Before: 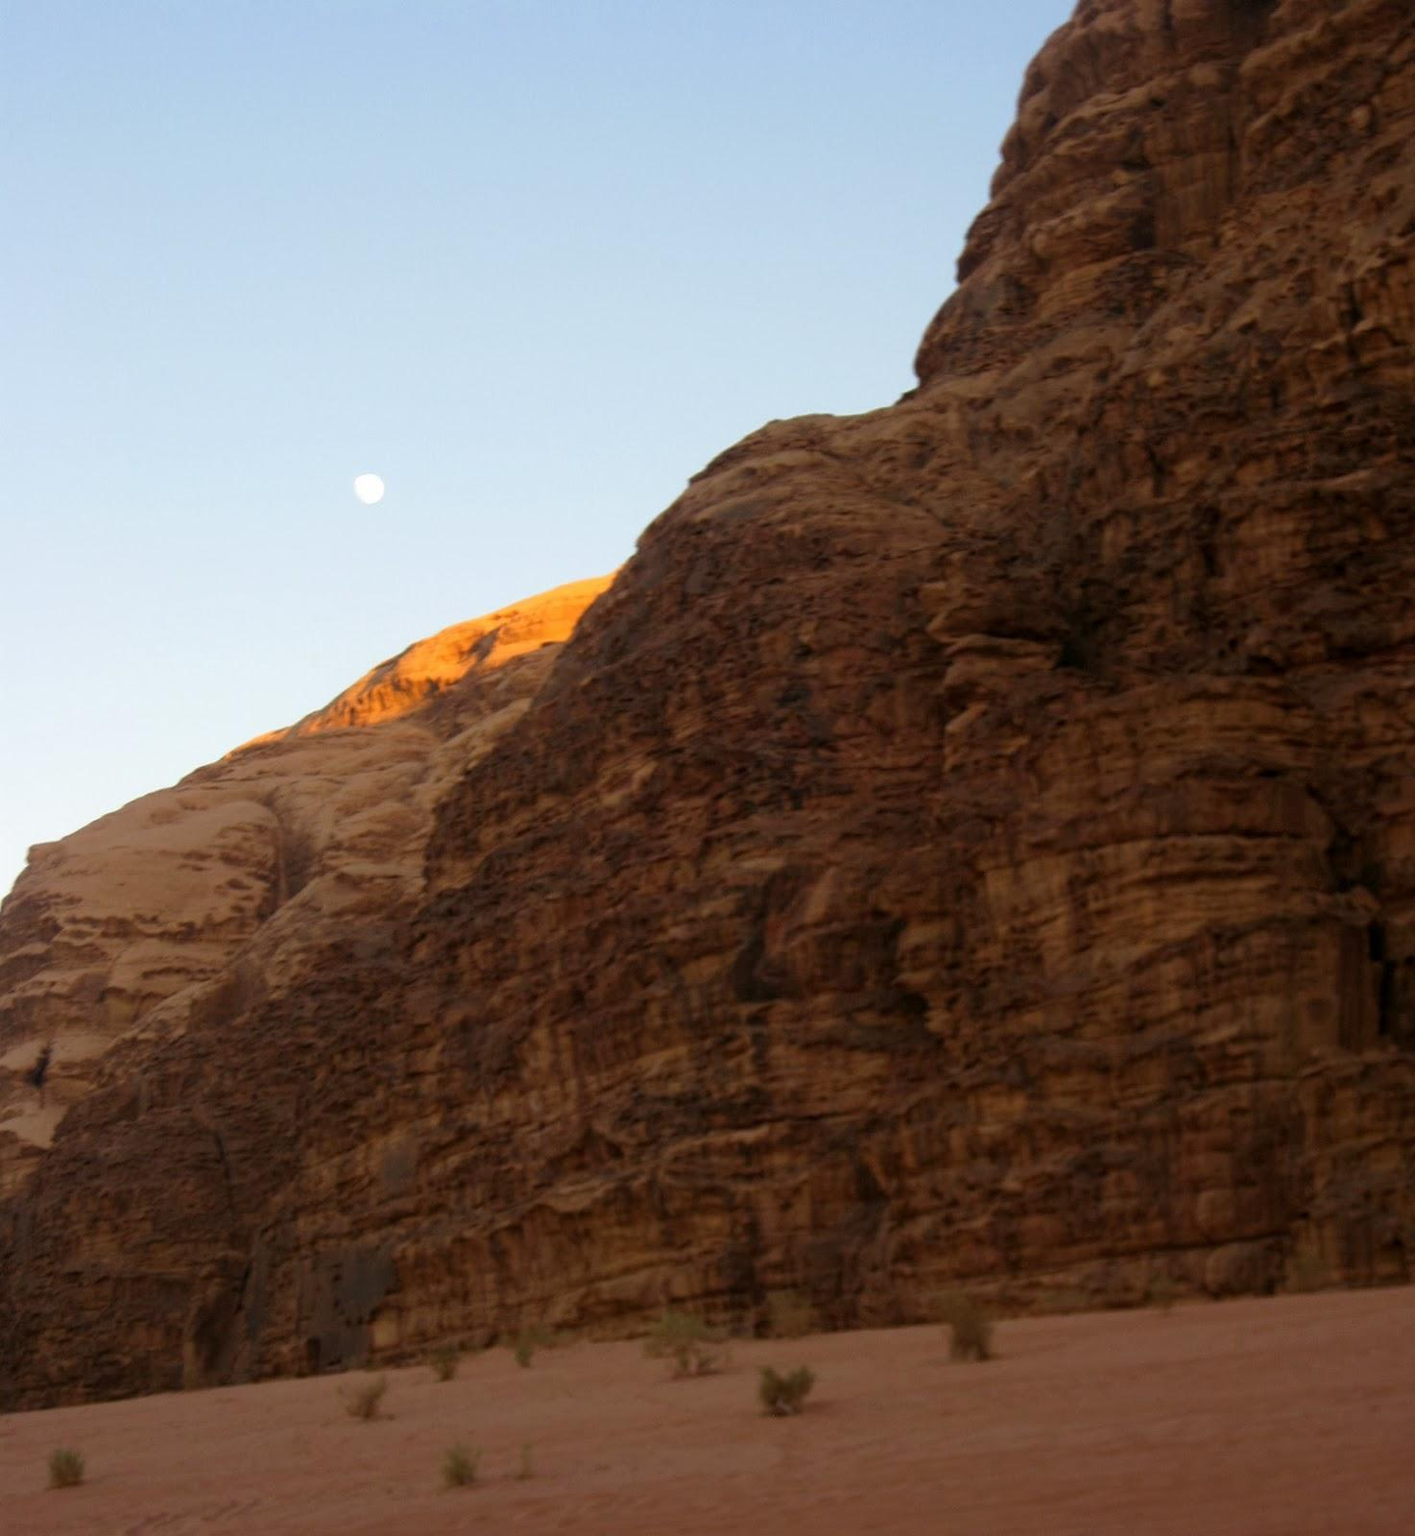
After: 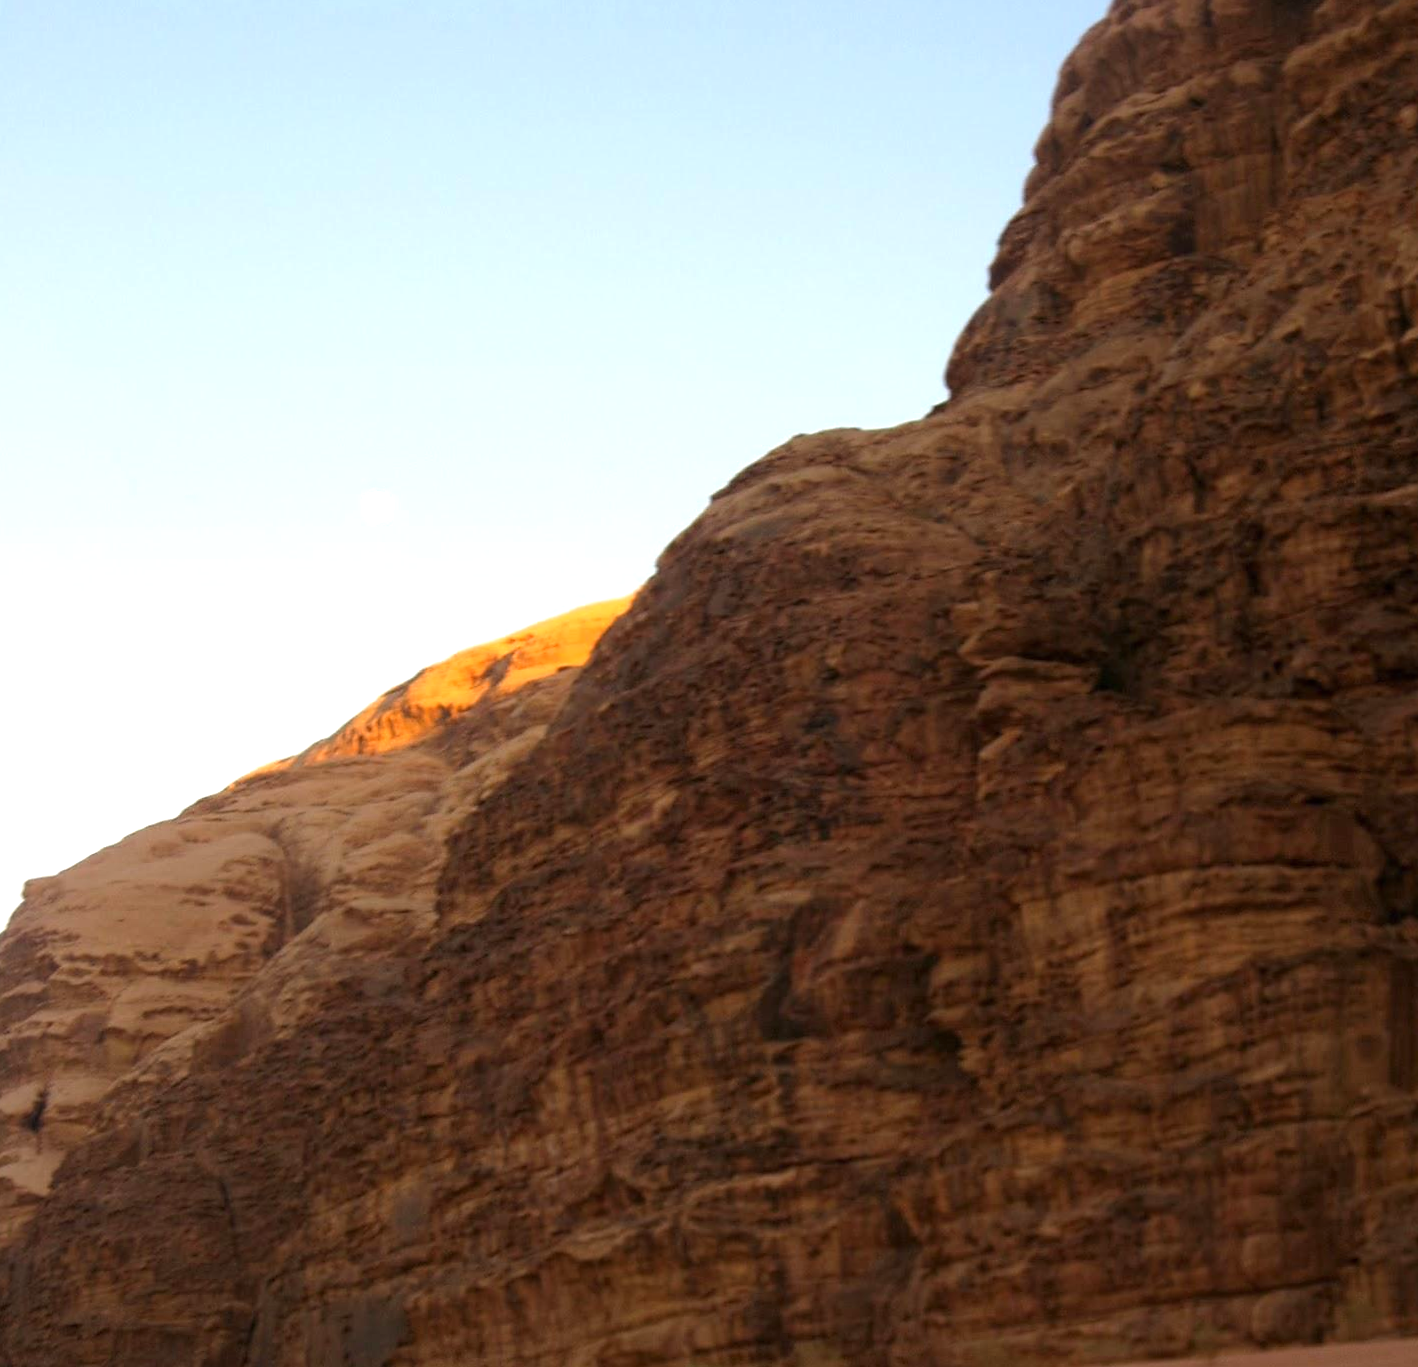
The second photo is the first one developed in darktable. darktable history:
sharpen: radius 1, threshold 1
crop and rotate: angle 0.2°, left 0.275%, right 3.127%, bottom 14.18%
exposure: black level correction 0, exposure 0.5 EV, compensate exposure bias true, compensate highlight preservation false
